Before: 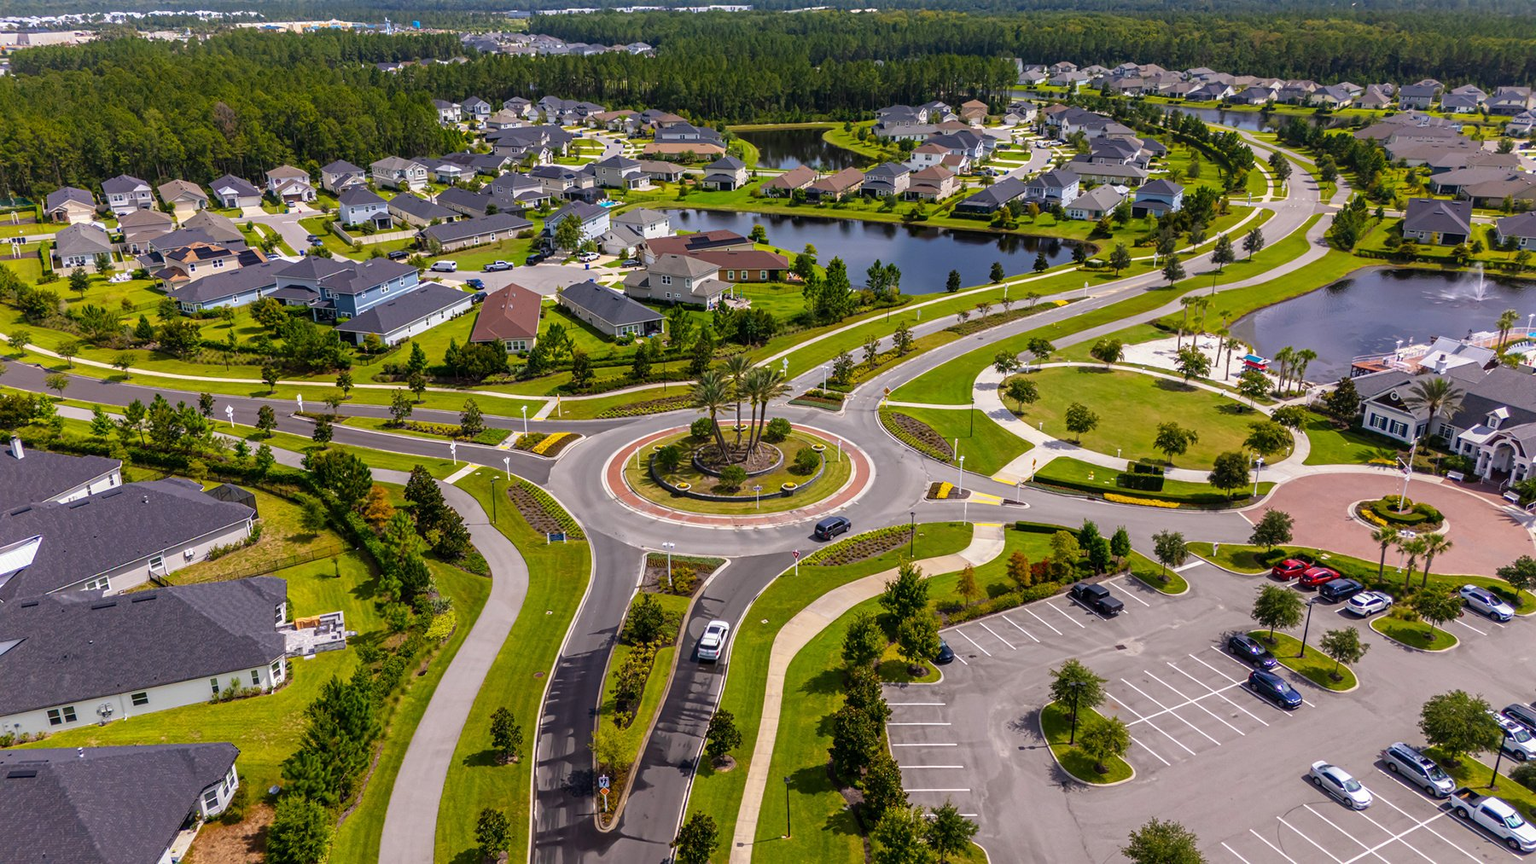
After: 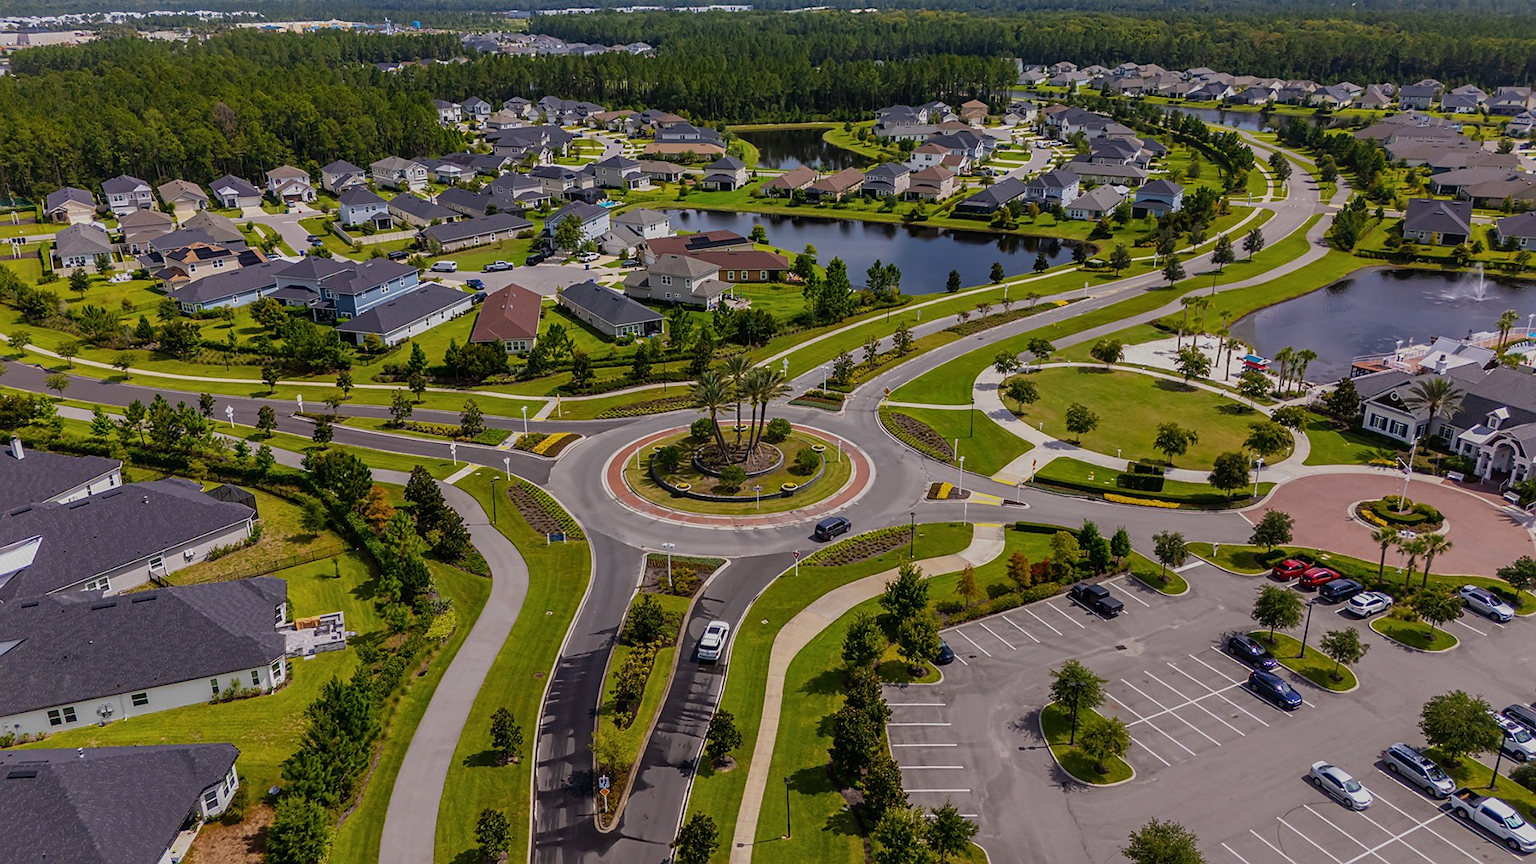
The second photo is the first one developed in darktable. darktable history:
sharpen: radius 1.444, amount 0.402, threshold 1.351
exposure: black level correction 0, exposure -0.711 EV, compensate highlight preservation false
shadows and highlights: radius 117.05, shadows 41.79, highlights -61.6, soften with gaussian
